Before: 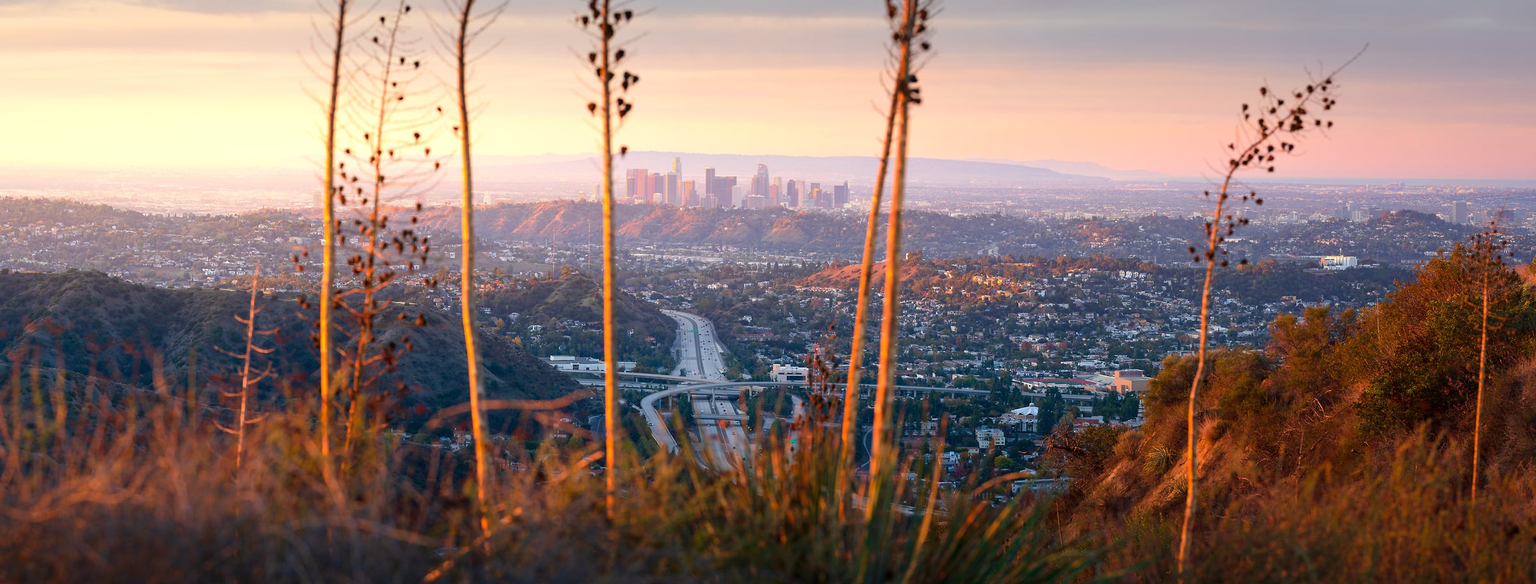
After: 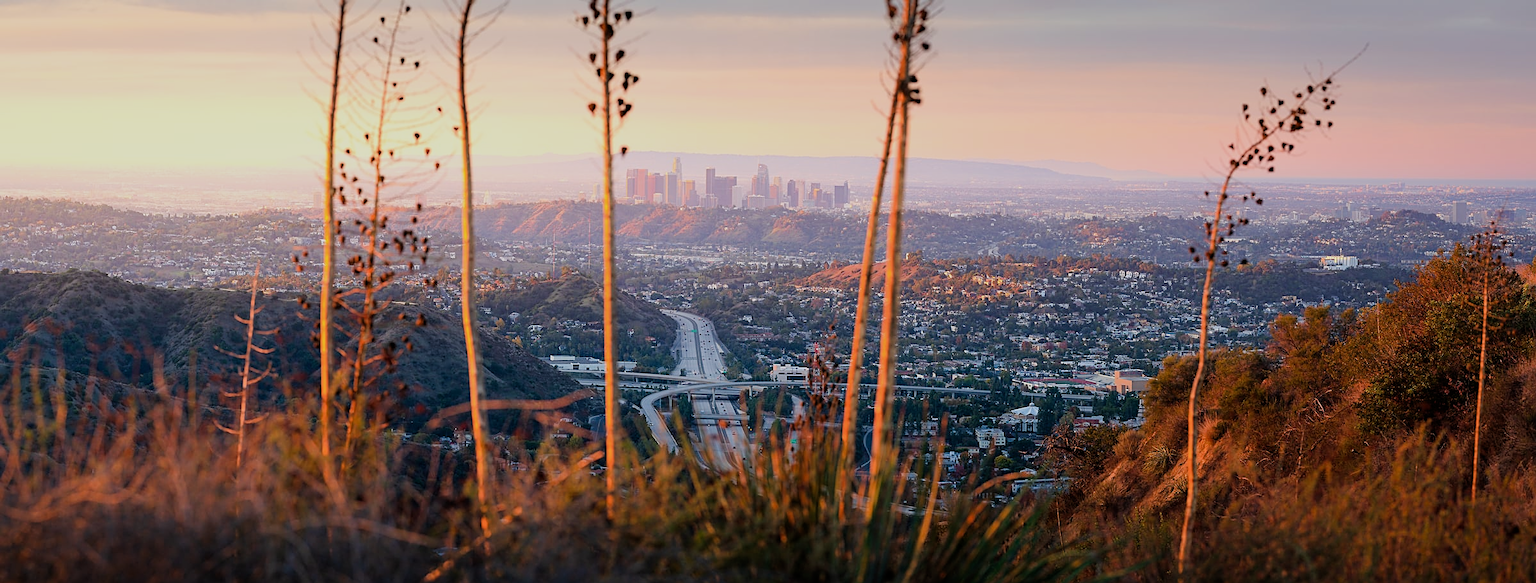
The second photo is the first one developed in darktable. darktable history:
filmic rgb: black relative exposure -8.02 EV, white relative exposure 4.02 EV, threshold 2.99 EV, hardness 4.18, enable highlight reconstruction true
sharpen: on, module defaults
